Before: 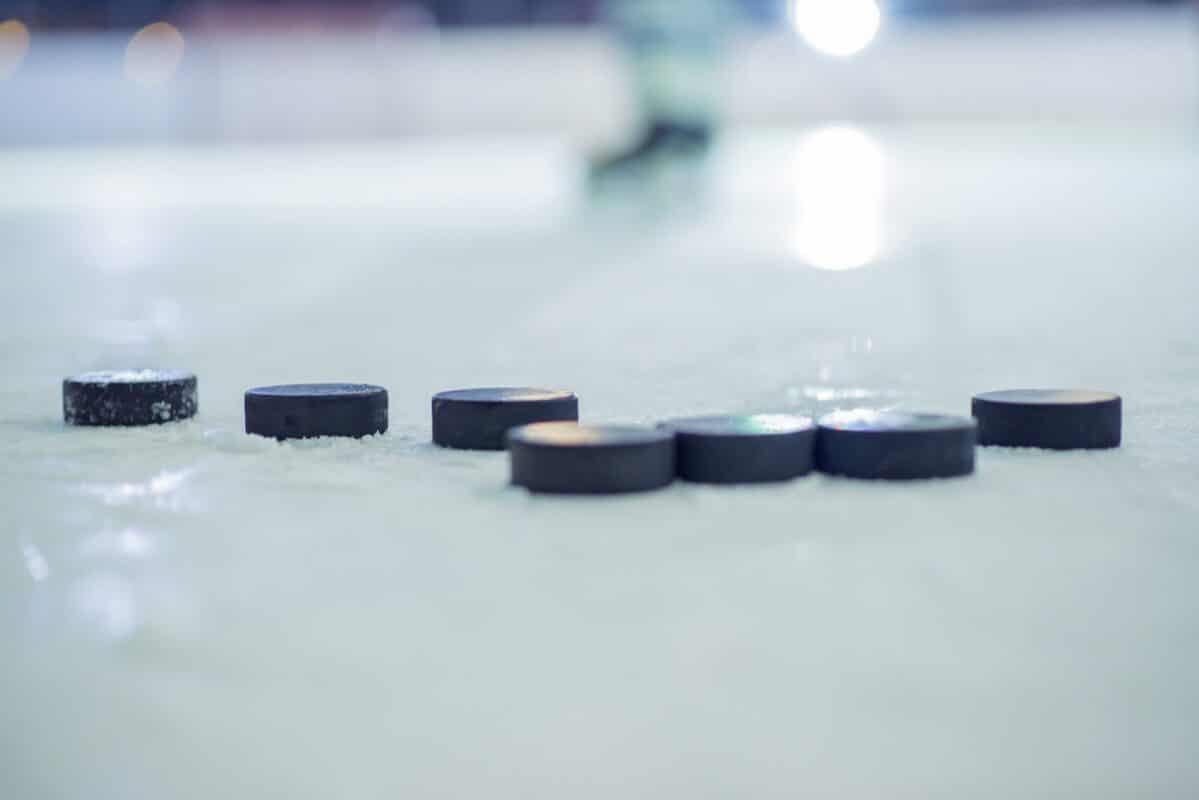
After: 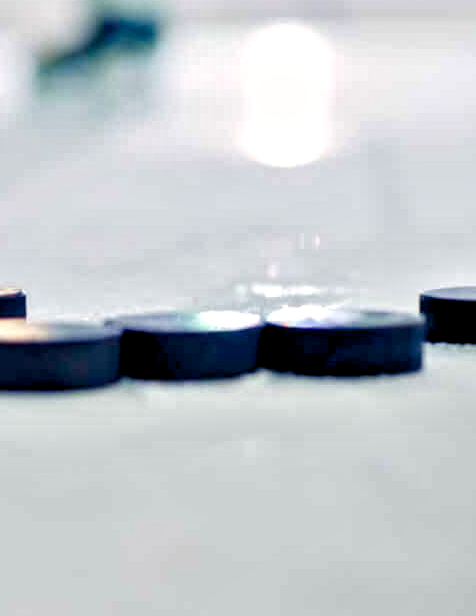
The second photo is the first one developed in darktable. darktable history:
crop: left 46.105%, top 12.918%, right 14.139%, bottom 10.024%
contrast equalizer: y [[0.6 ×6], [0.55 ×6], [0 ×6], [0 ×6], [0 ×6]]
color balance rgb: highlights gain › chroma 0.987%, highlights gain › hue 28.13°, linear chroma grading › global chroma 14.463%, perceptual saturation grading › global saturation 24.595%, perceptual saturation grading › highlights -50.938%, perceptual saturation grading › mid-tones 19.842%, perceptual saturation grading › shadows 60.557%
